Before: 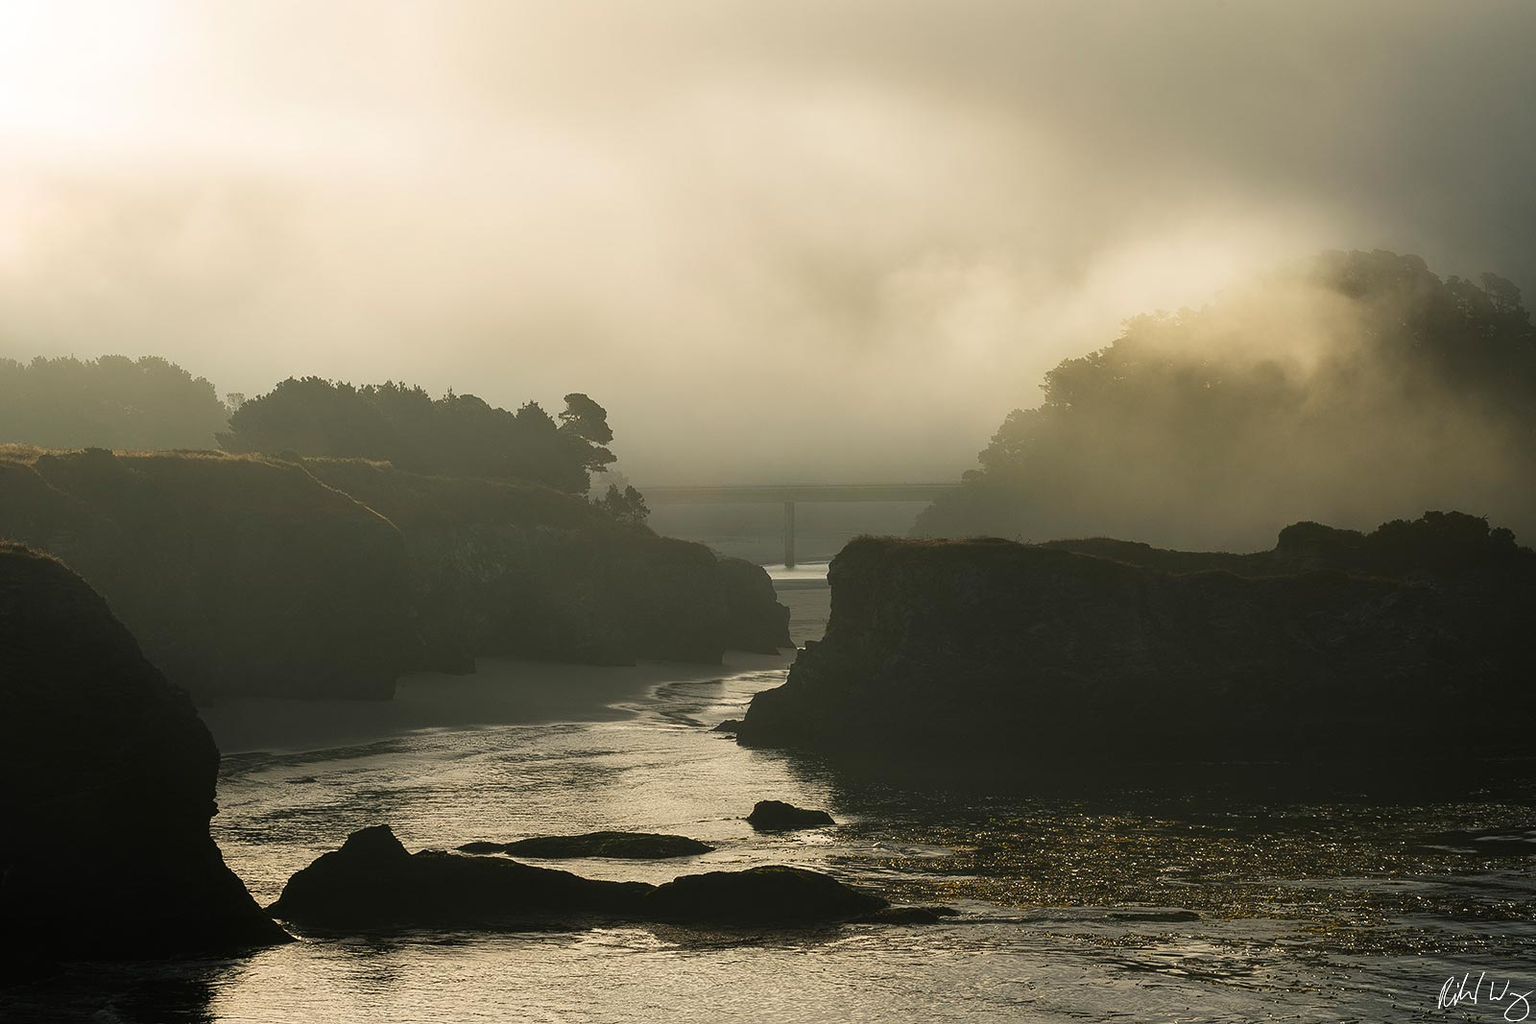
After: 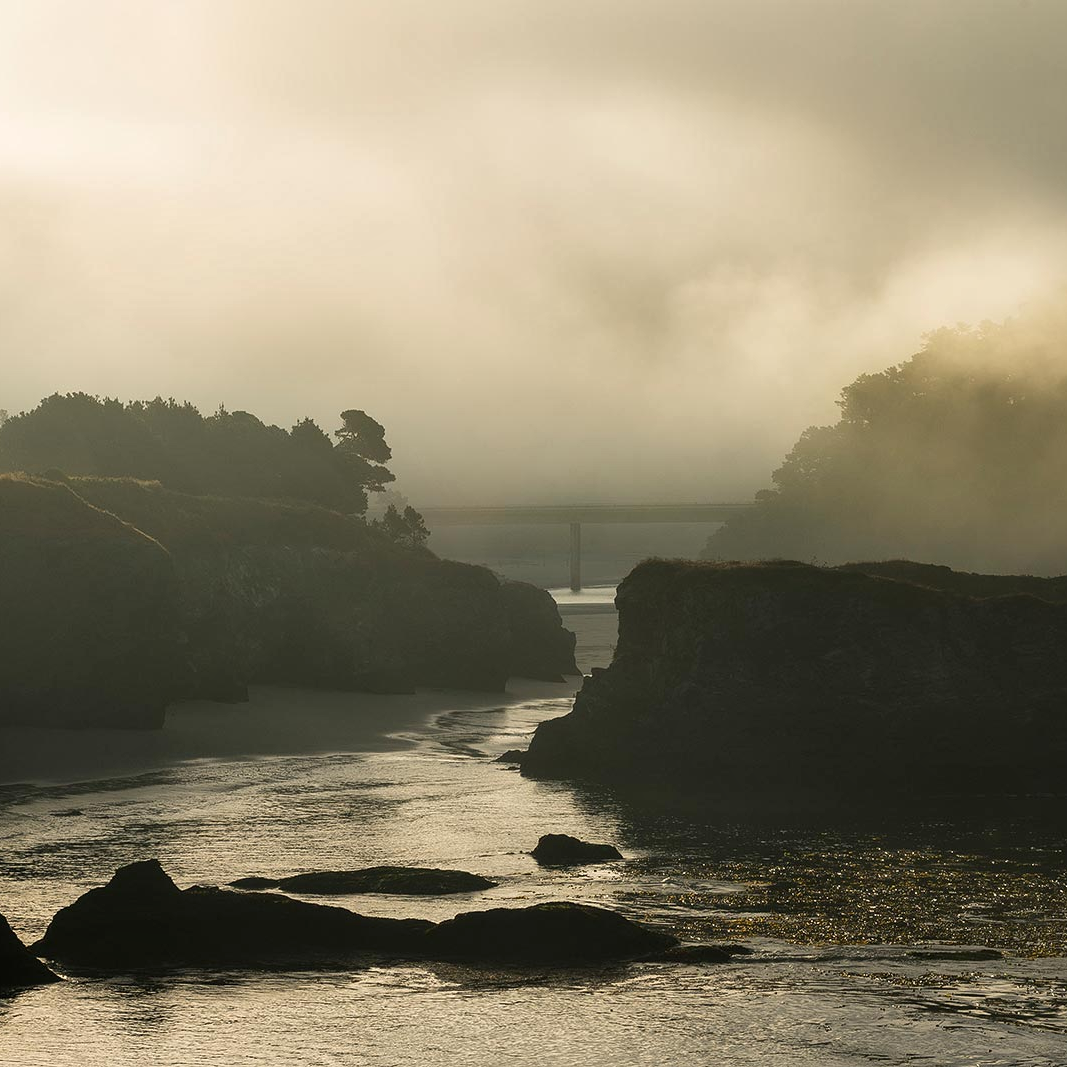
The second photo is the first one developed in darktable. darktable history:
local contrast: mode bilateral grid, contrast 20, coarseness 50, detail 120%, midtone range 0.2
crop and rotate: left 15.446%, right 17.836%
